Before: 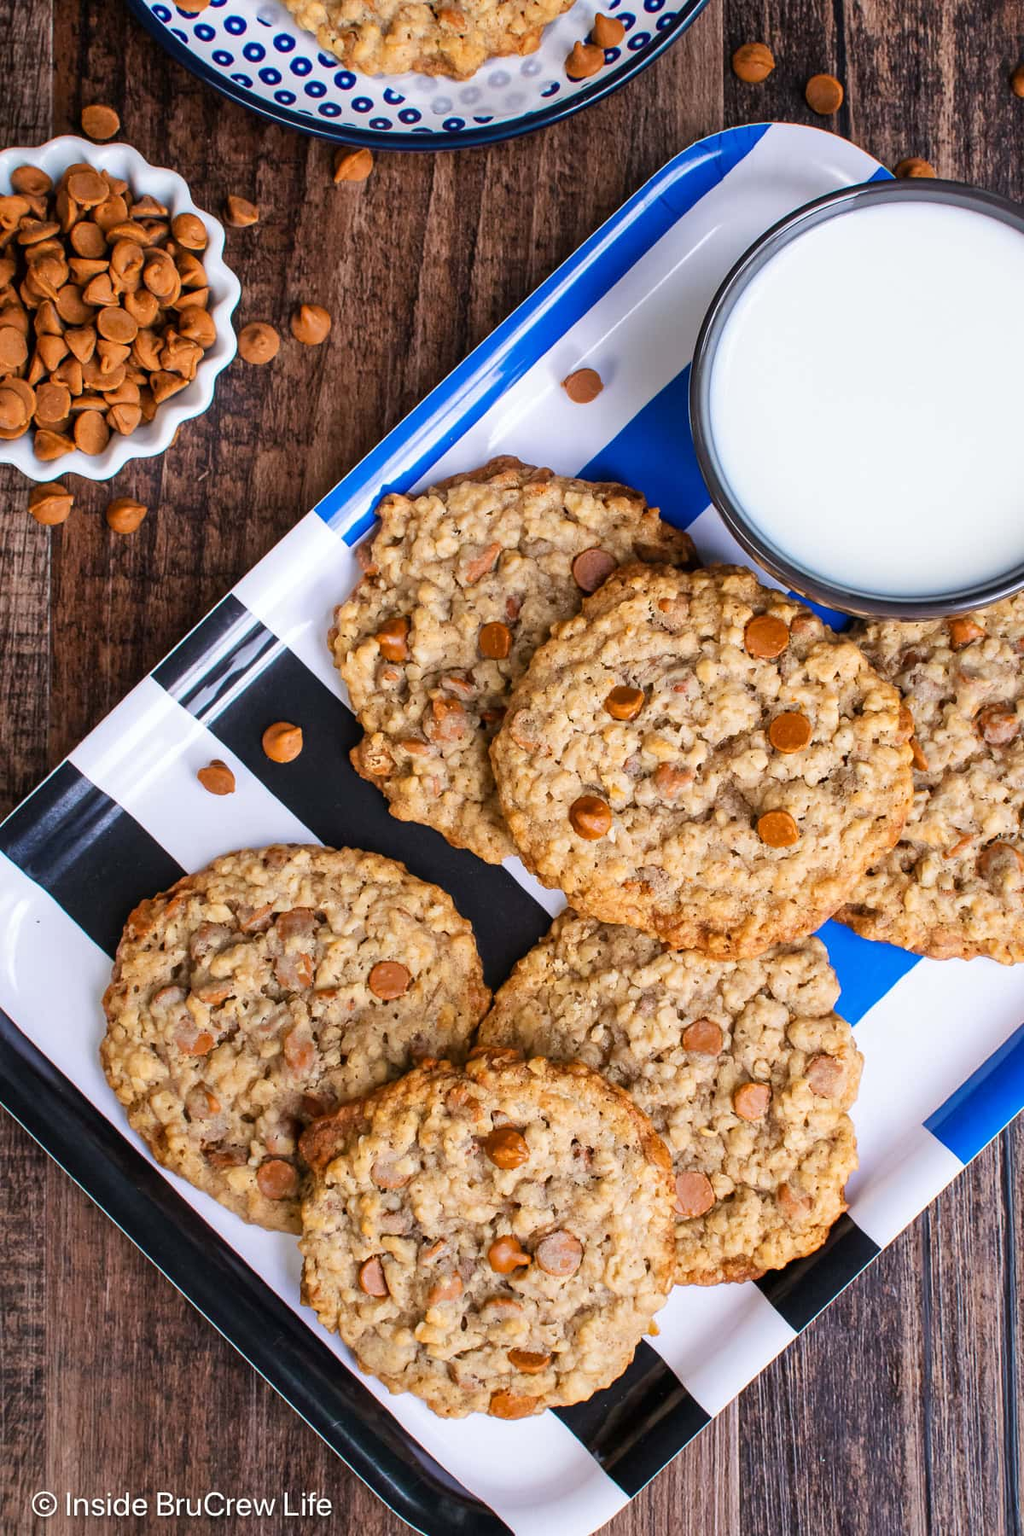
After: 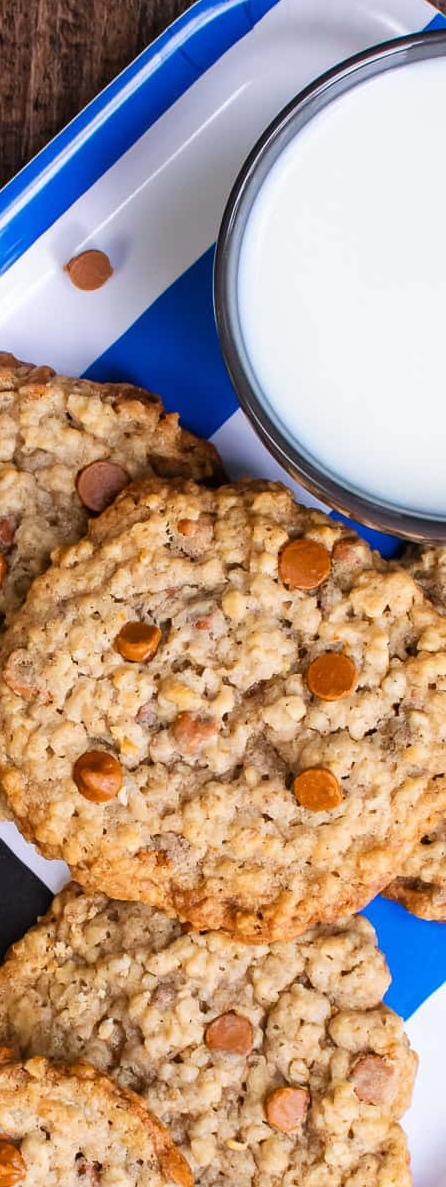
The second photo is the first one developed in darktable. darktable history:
crop and rotate: left 49.557%, top 10.135%, right 13.21%, bottom 23.894%
